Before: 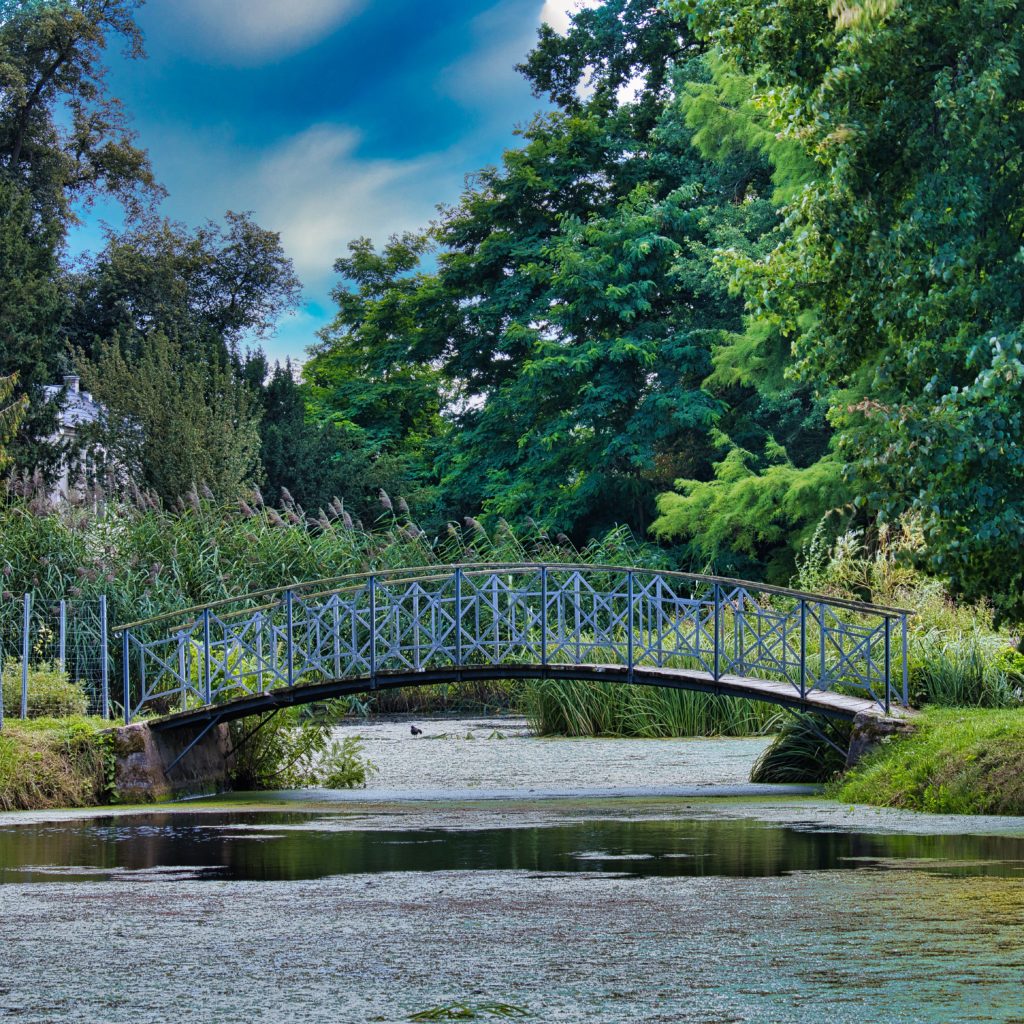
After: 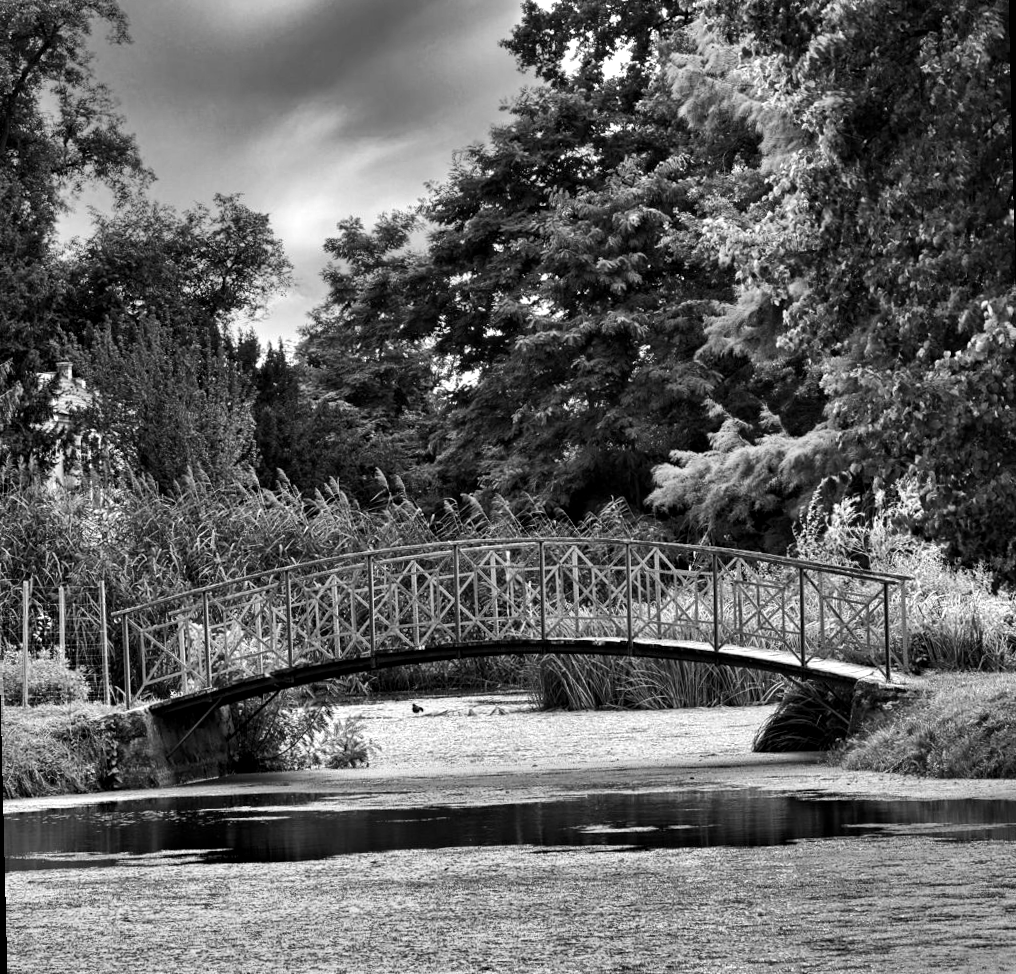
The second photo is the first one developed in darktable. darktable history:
tone equalizer: -8 EV -0.75 EV, -7 EV -0.7 EV, -6 EV -0.6 EV, -5 EV -0.4 EV, -3 EV 0.4 EV, -2 EV 0.6 EV, -1 EV 0.7 EV, +0 EV 0.75 EV, edges refinement/feathering 500, mask exposure compensation -1.57 EV, preserve details no
rotate and perspective: rotation -1.42°, crop left 0.016, crop right 0.984, crop top 0.035, crop bottom 0.965
monochrome: on, module defaults
exposure: black level correction 0.005, exposure 0.014 EV, compensate highlight preservation false
